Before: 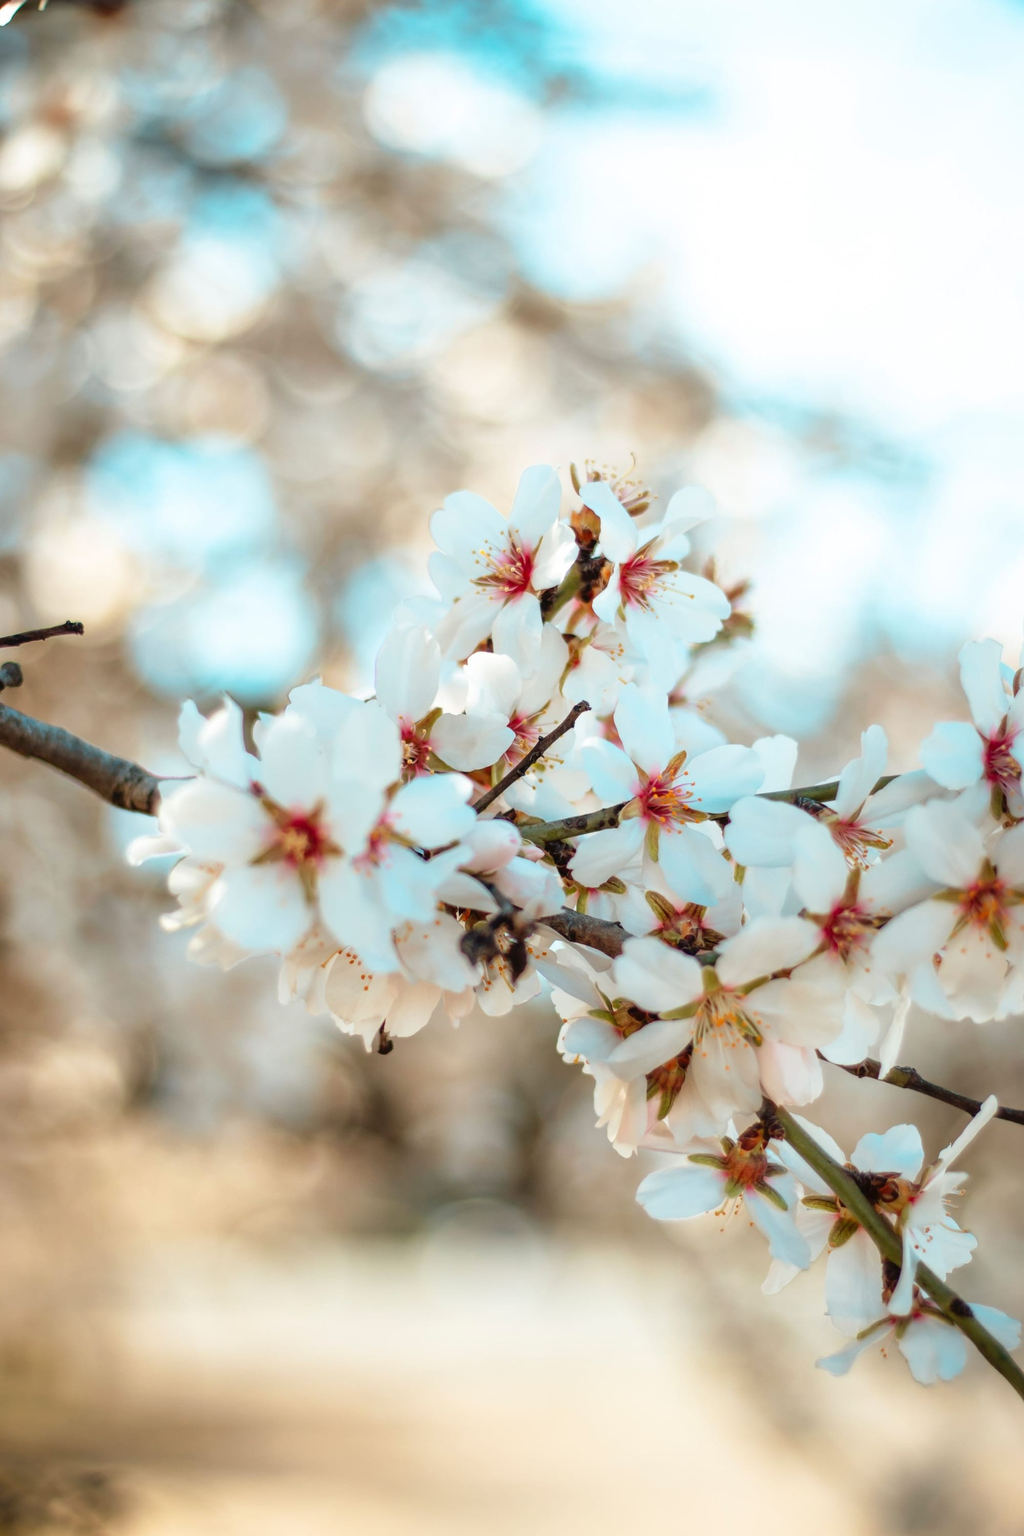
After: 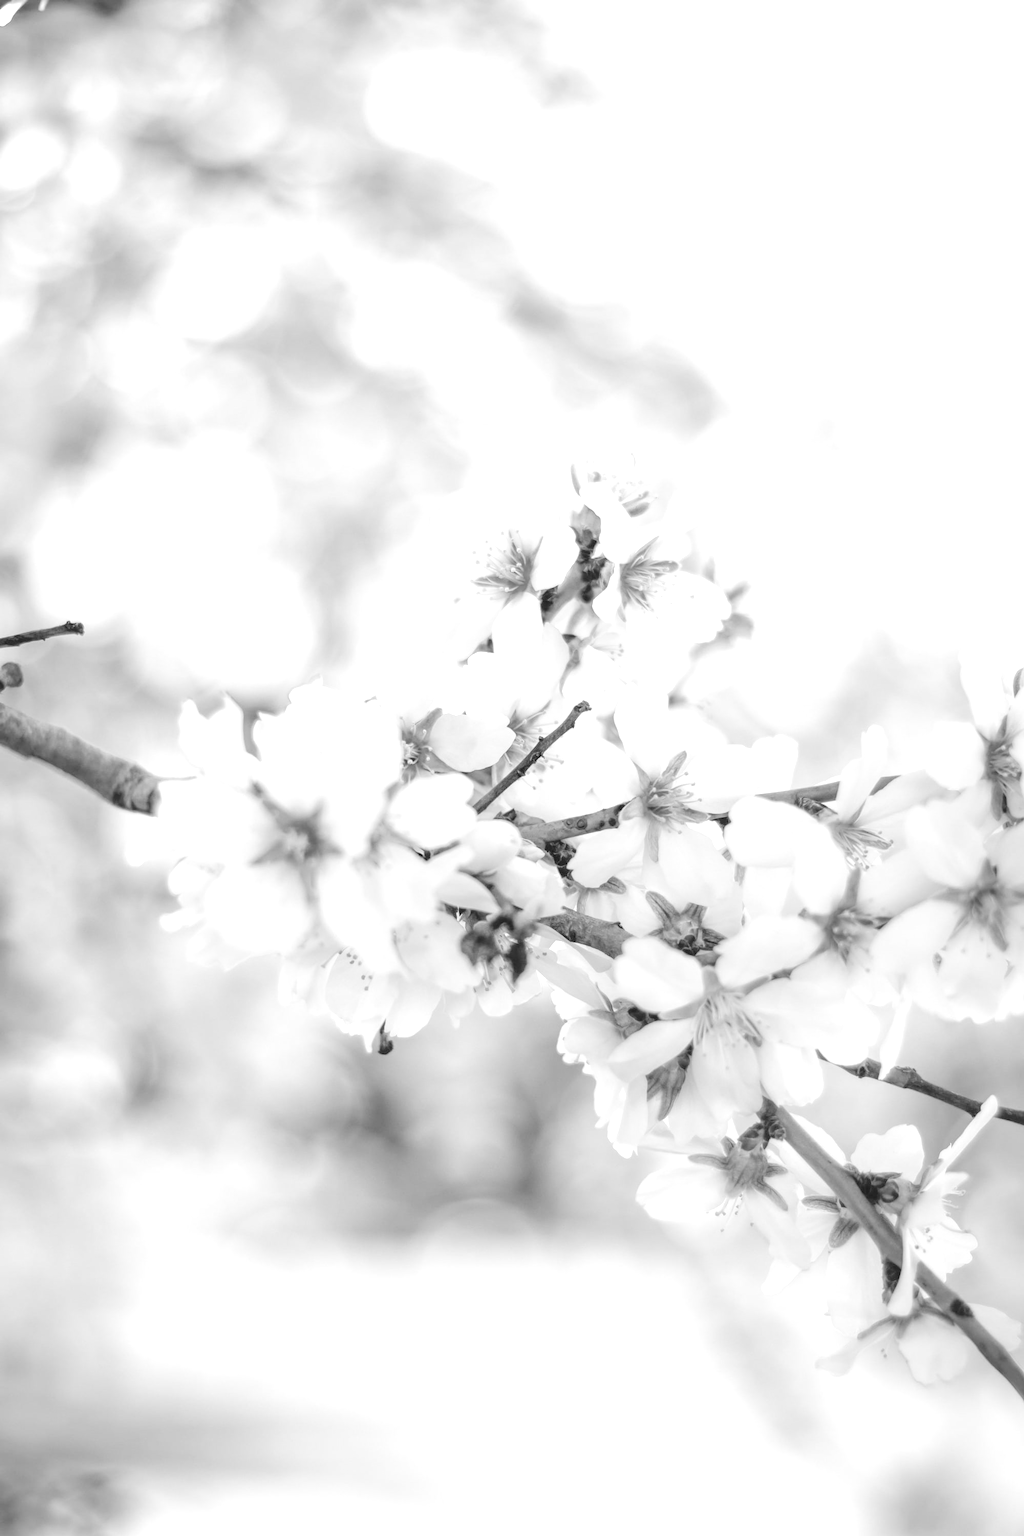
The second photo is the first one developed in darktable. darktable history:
monochrome: on, module defaults
levels: levels [0.008, 0.318, 0.836]
local contrast: mode bilateral grid, contrast 100, coarseness 100, detail 94%, midtone range 0.2
